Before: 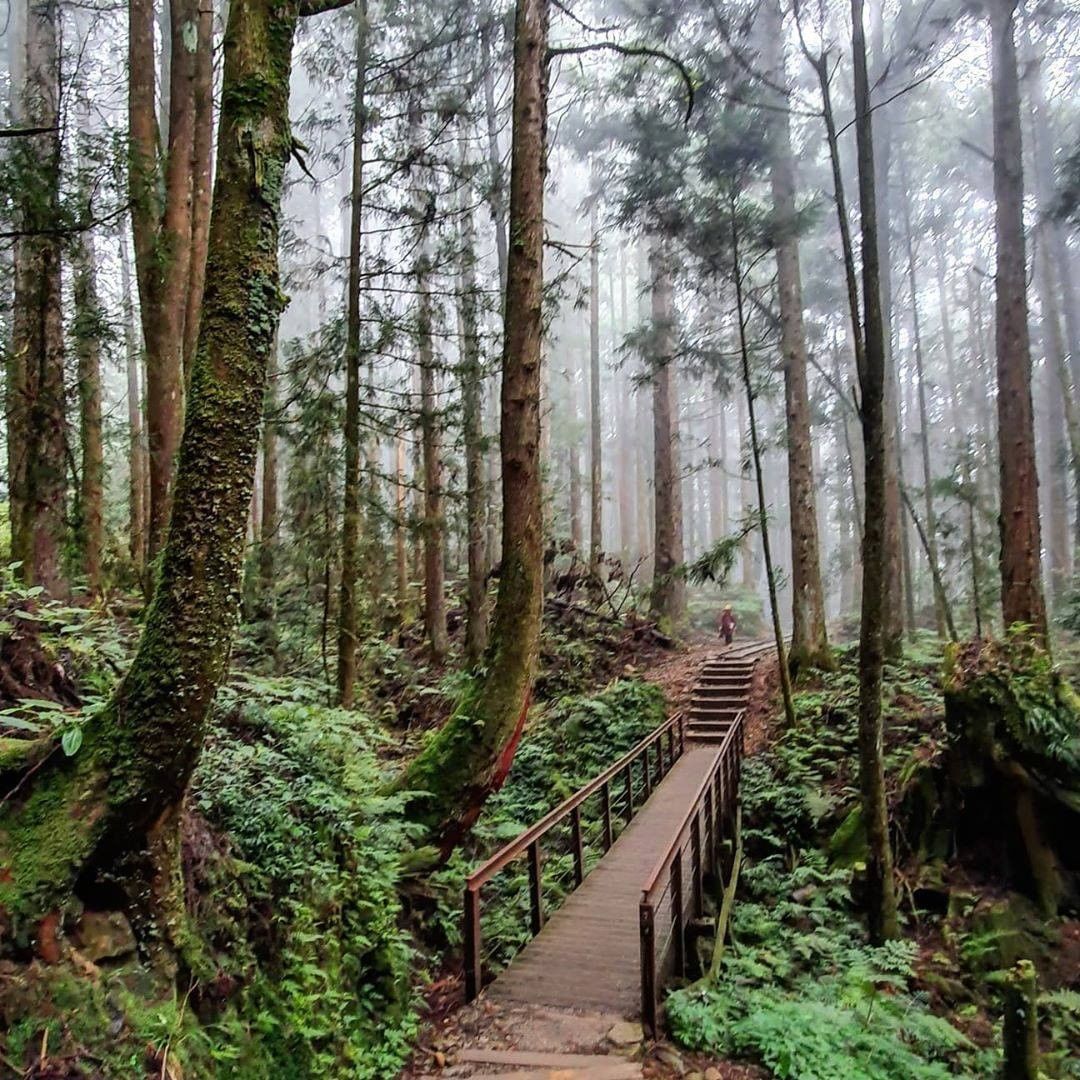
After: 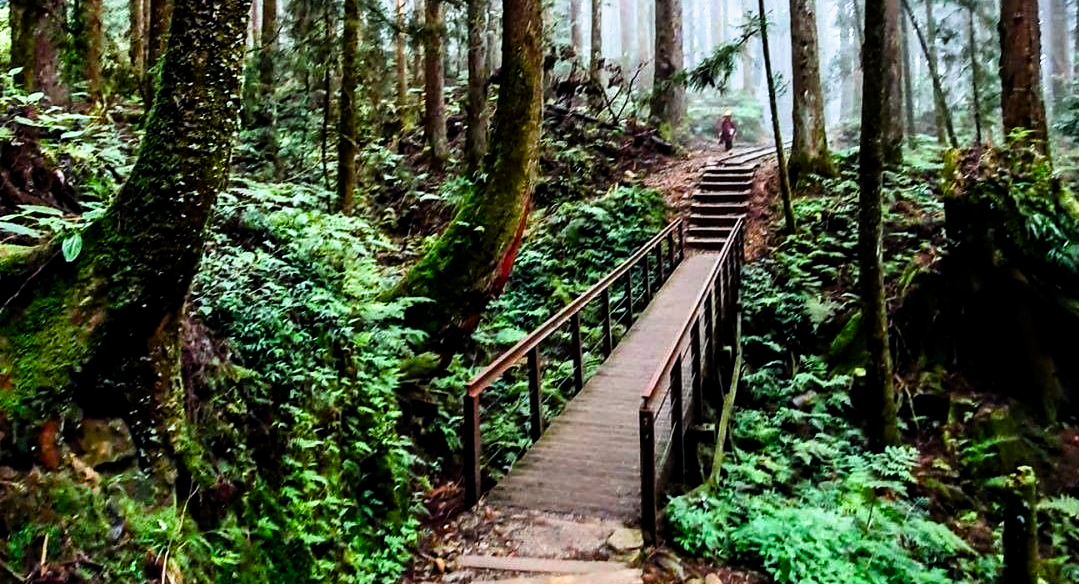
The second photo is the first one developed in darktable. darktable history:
filmic rgb: black relative exposure -12.12 EV, white relative exposure 2.82 EV, target black luminance 0%, hardness 8.06, latitude 70.91%, contrast 1.137, highlights saturation mix 10.3%, shadows ↔ highlights balance -0.391%, add noise in highlights 0.001, color science v3 (2019), use custom middle-gray values true, contrast in highlights soft
crop and rotate: top 45.905%, right 0.01%
color calibration: illuminant Planckian (black body), x 0.368, y 0.361, temperature 4273.99 K
color balance rgb: highlights gain › luminance 18.016%, linear chroma grading › global chroma 9.126%, perceptual saturation grading › global saturation 20%, perceptual saturation grading › highlights -24.867%, perceptual saturation grading › shadows 49.343%
tone equalizer: -8 EV -0.76 EV, -7 EV -0.678 EV, -6 EV -0.614 EV, -5 EV -0.397 EV, -3 EV 0.391 EV, -2 EV 0.6 EV, -1 EV 0.674 EV, +0 EV 0.726 EV, edges refinement/feathering 500, mask exposure compensation -1.57 EV, preserve details no
